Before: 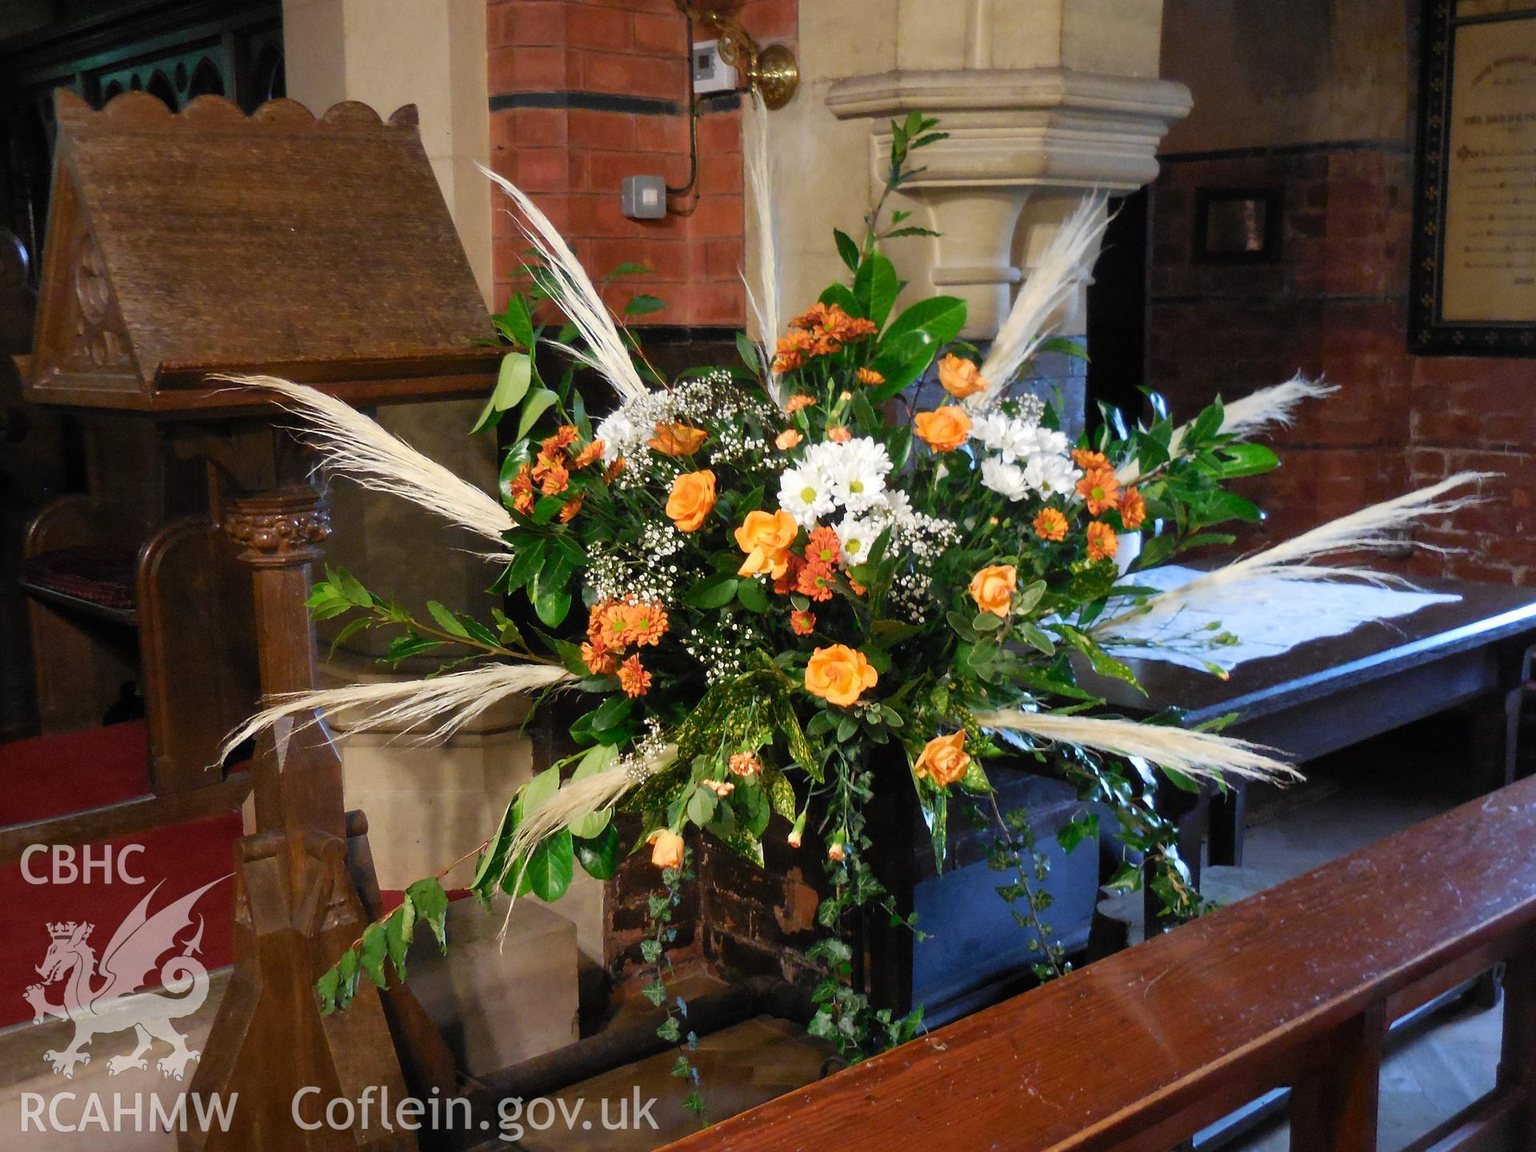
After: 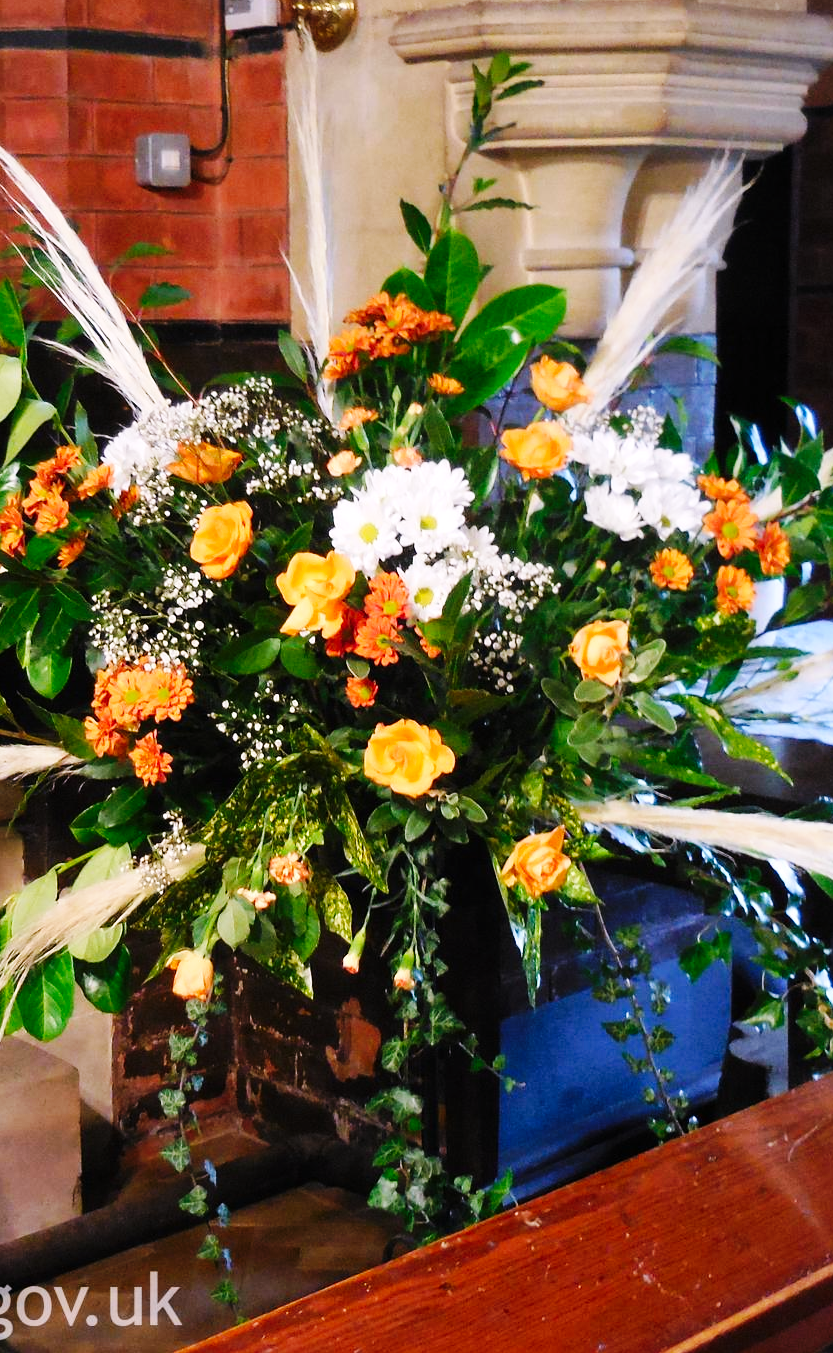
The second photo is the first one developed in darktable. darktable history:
crop: left 33.452%, top 6.025%, right 23.155%
white balance: red 1.05, blue 1.072
base curve: curves: ch0 [(0, 0) (0.032, 0.025) (0.121, 0.166) (0.206, 0.329) (0.605, 0.79) (1, 1)], preserve colors none
